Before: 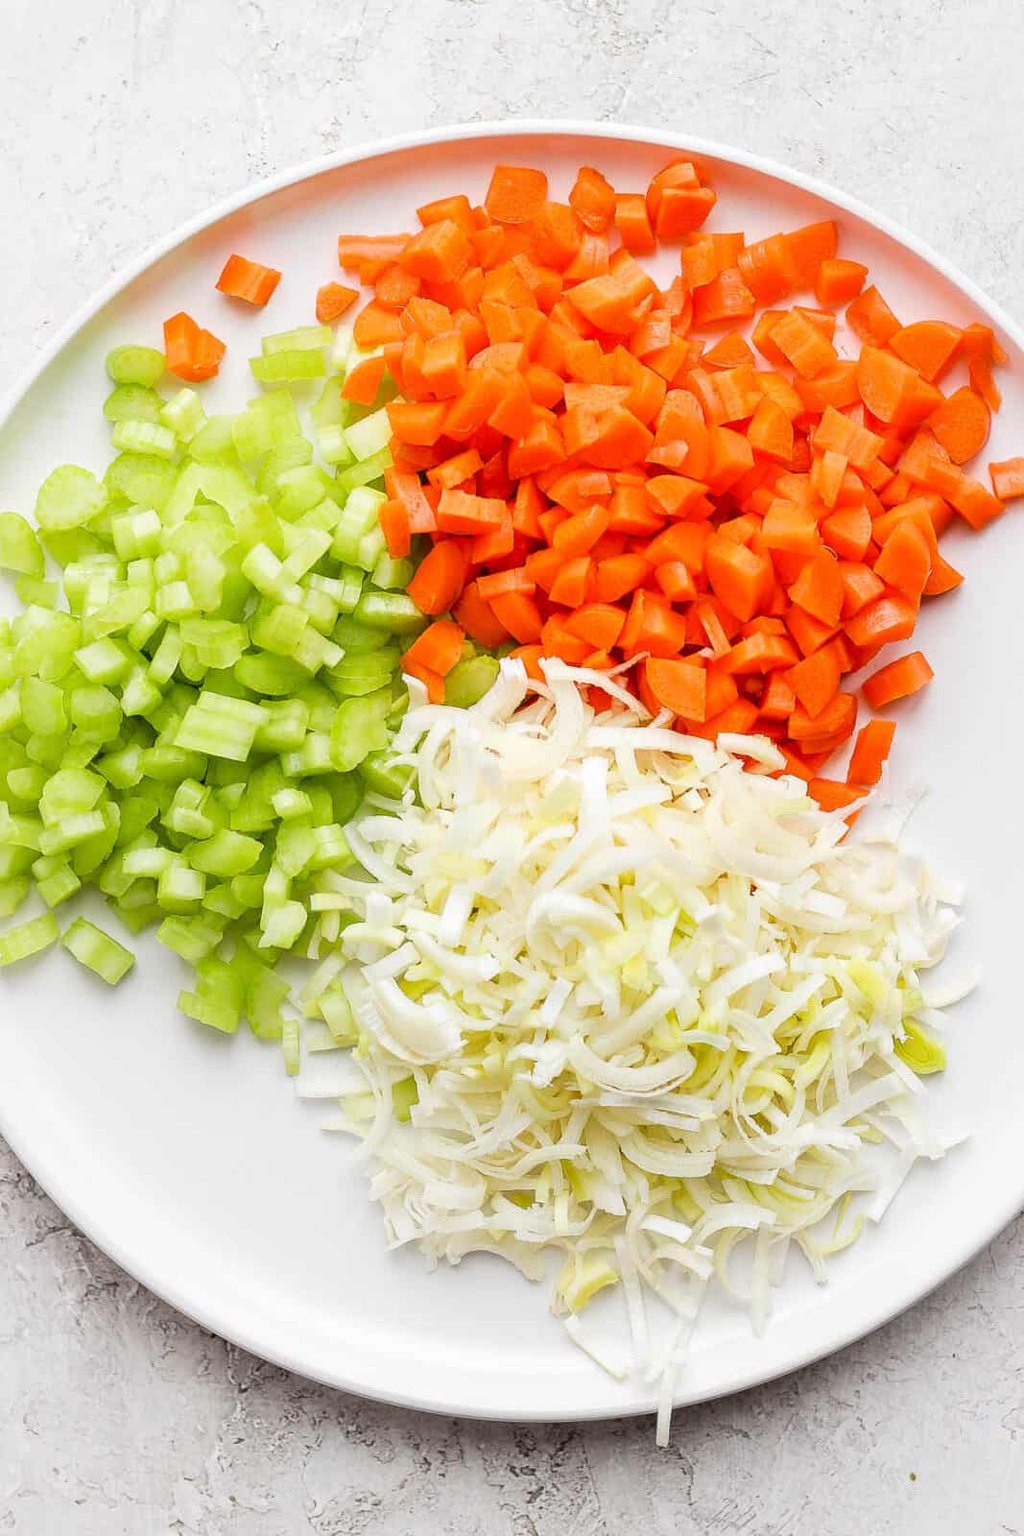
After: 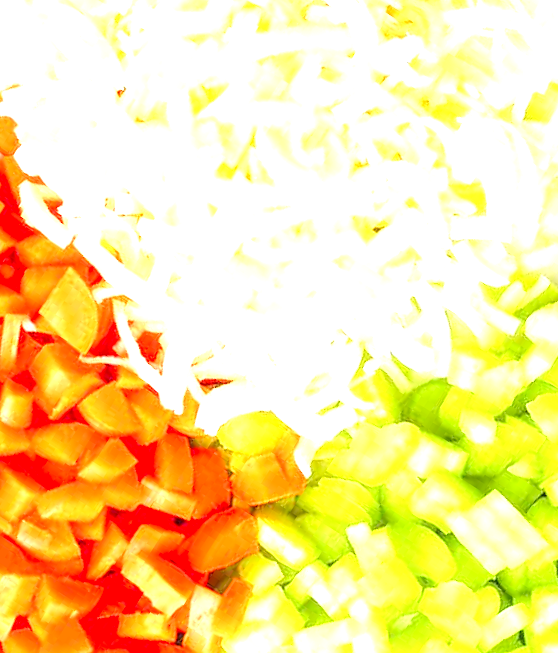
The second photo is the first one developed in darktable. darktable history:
crop and rotate: angle 147.44°, left 9.108%, top 15.58%, right 4.484%, bottom 17.053%
local contrast: on, module defaults
tone curve: curves: ch0 [(0.003, 0.029) (0.037, 0.036) (0.149, 0.117) (0.297, 0.318) (0.422, 0.474) (0.531, 0.6) (0.743, 0.809) (0.877, 0.901) (1, 0.98)]; ch1 [(0, 0) (0.305, 0.325) (0.453, 0.437) (0.482, 0.479) (0.501, 0.5) (0.506, 0.503) (0.567, 0.572) (0.605, 0.608) (0.668, 0.69) (1, 1)]; ch2 [(0, 0) (0.313, 0.306) (0.4, 0.399) (0.45, 0.48) (0.499, 0.502) (0.512, 0.523) (0.57, 0.595) (0.653, 0.662) (1, 1)], color space Lab, linked channels, preserve colors none
exposure: black level correction 0.001, exposure 1.866 EV, compensate highlight preservation false
contrast equalizer: y [[0.5, 0.5, 0.468, 0.5, 0.5, 0.5], [0.5 ×6], [0.5 ×6], [0 ×6], [0 ×6]]
